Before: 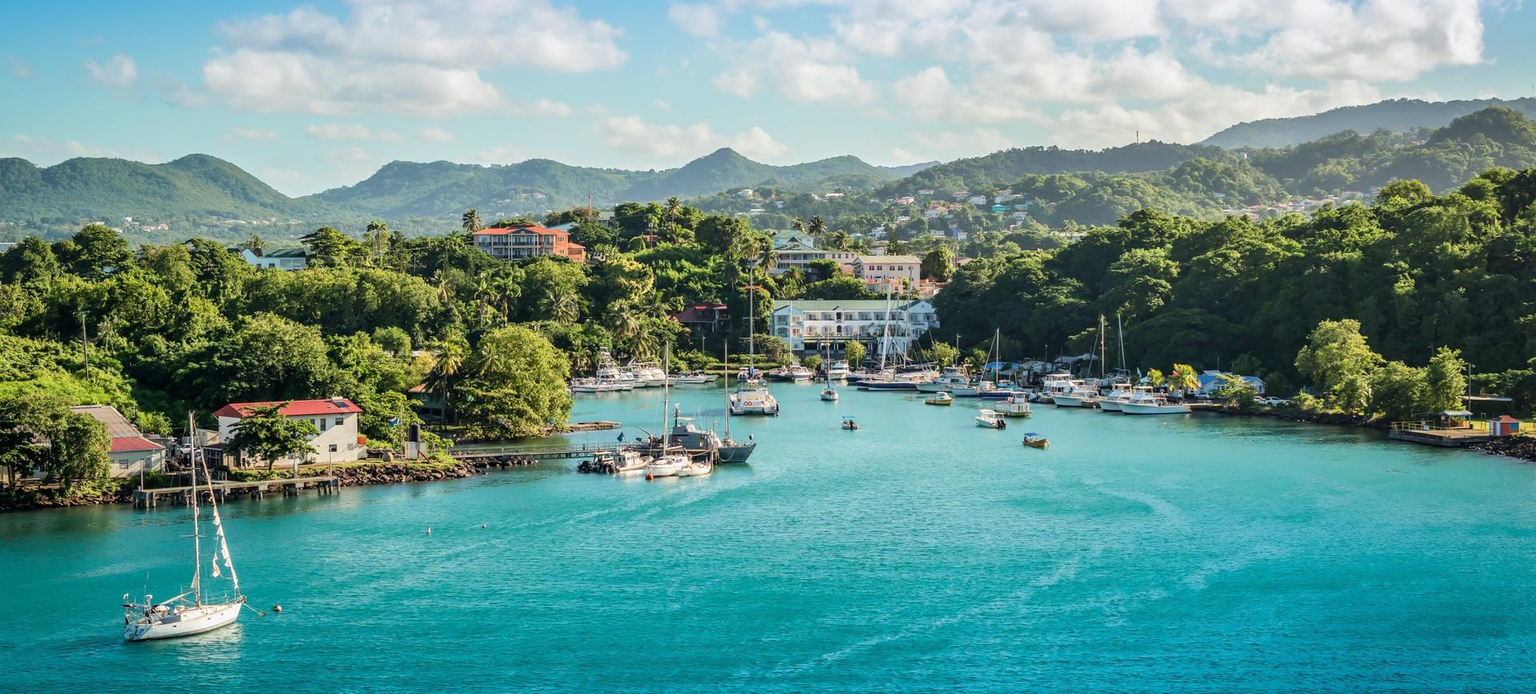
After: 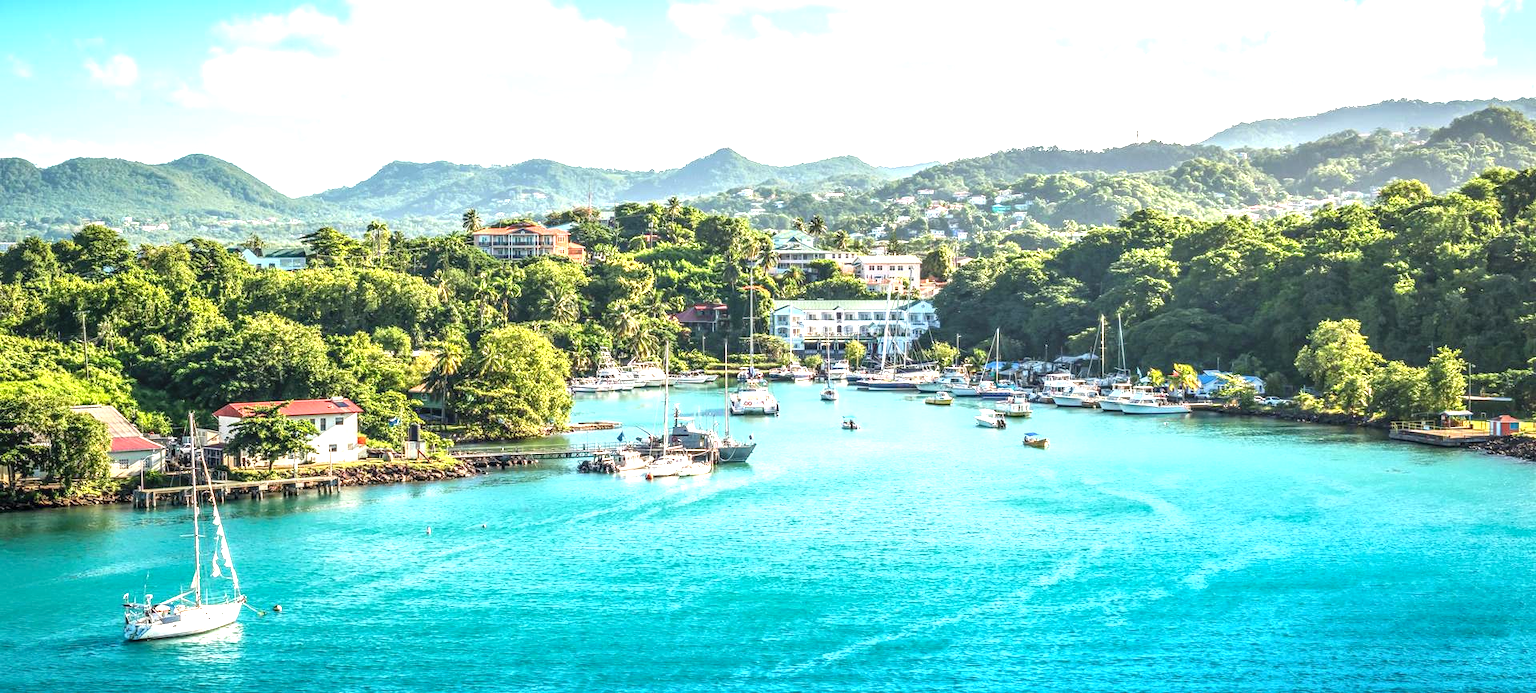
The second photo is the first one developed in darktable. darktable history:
local contrast: highlights 1%, shadows 2%, detail 134%
exposure: black level correction 0, exposure 1.2 EV, compensate exposure bias true, compensate highlight preservation false
